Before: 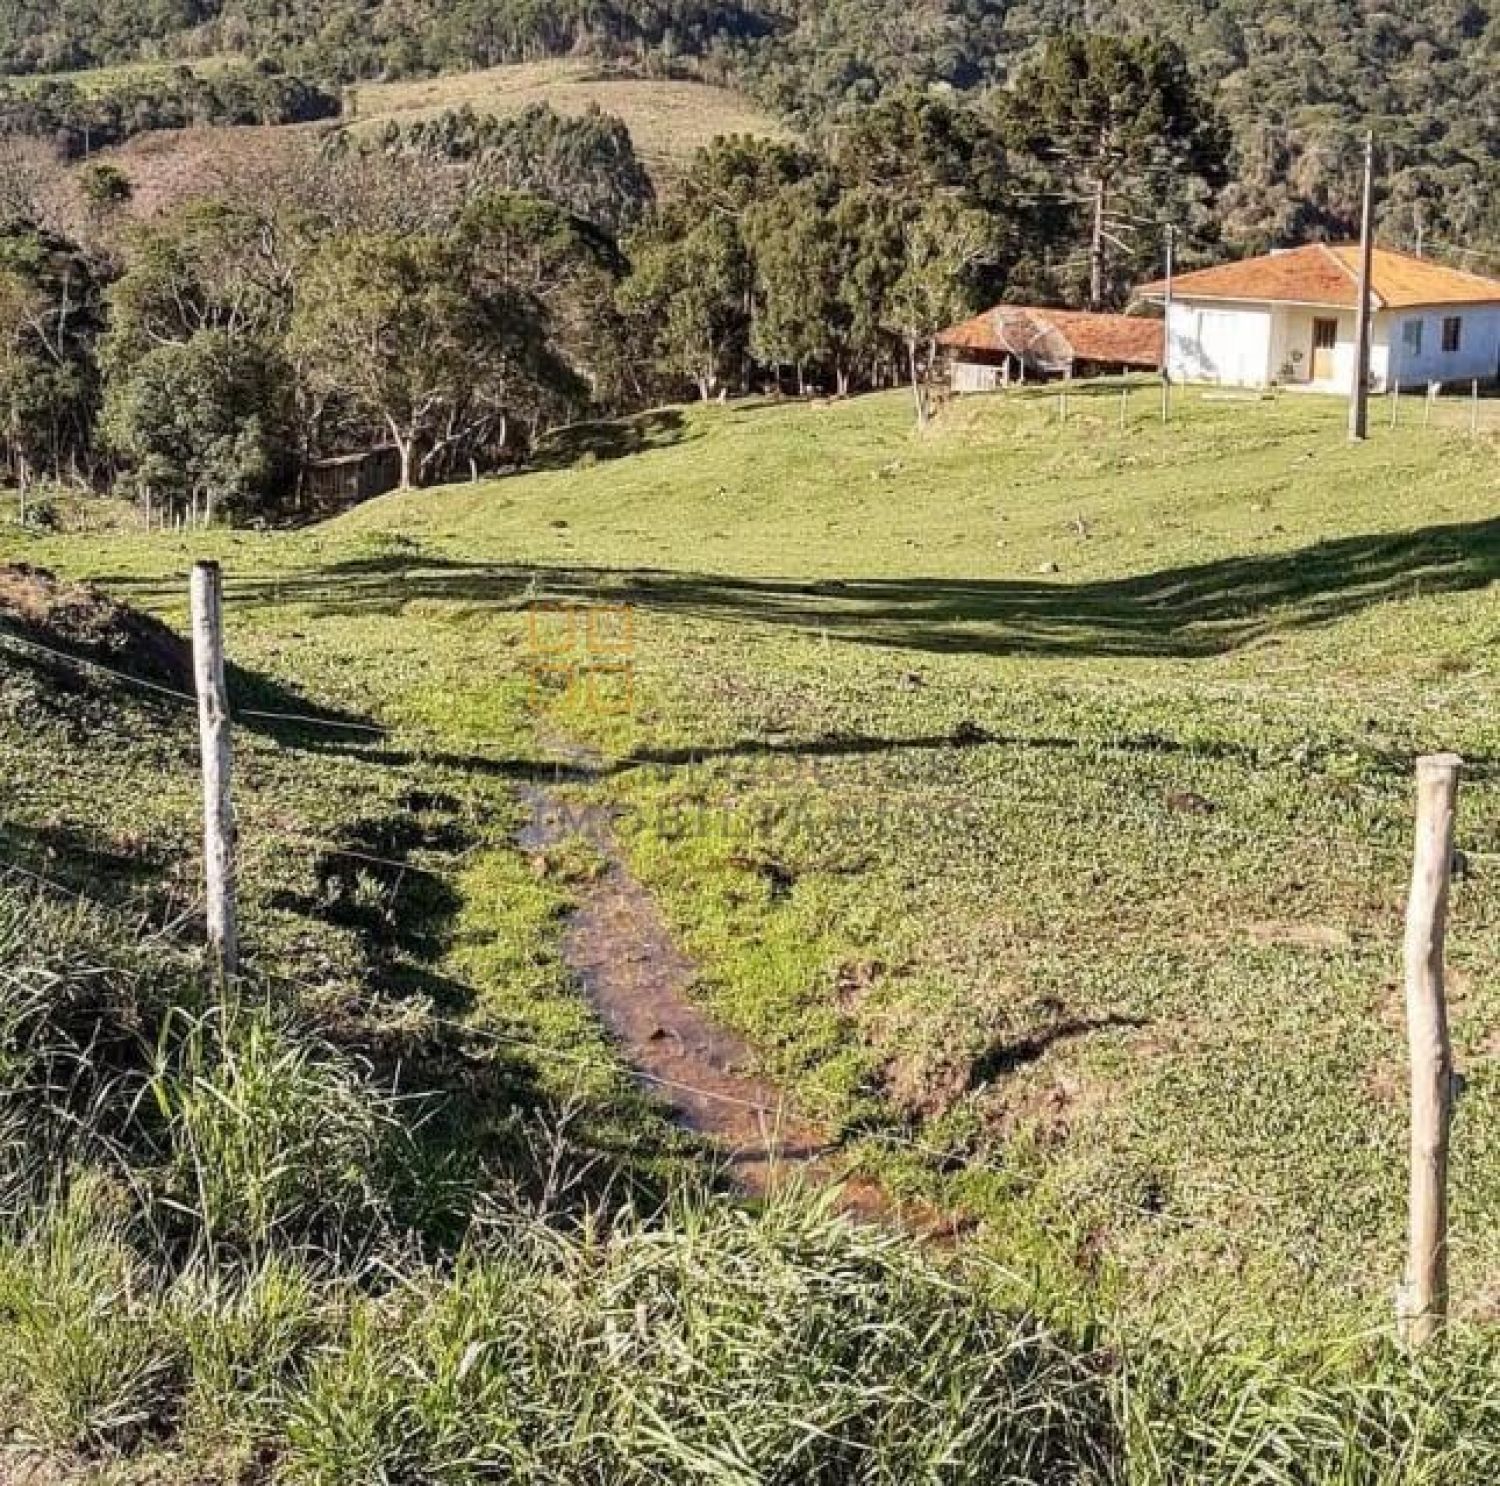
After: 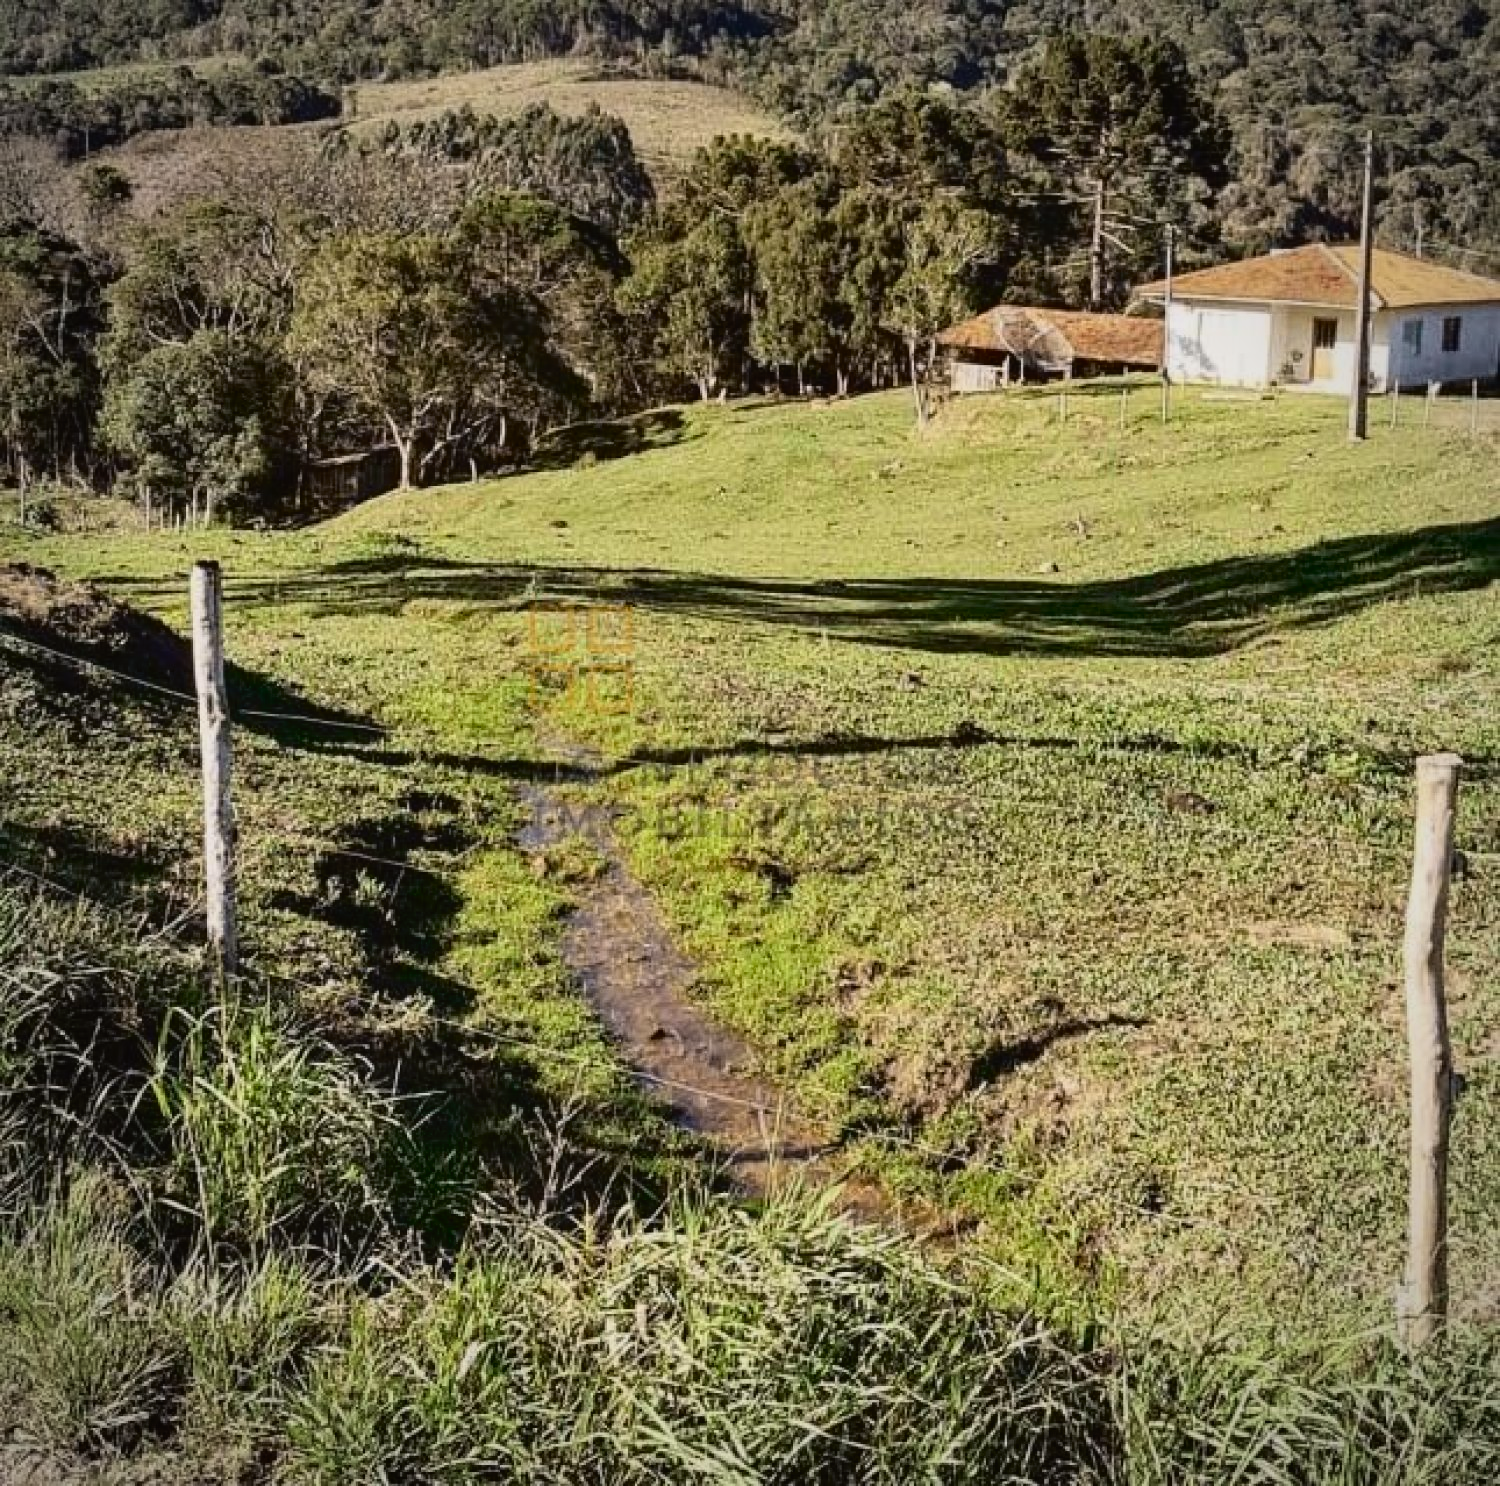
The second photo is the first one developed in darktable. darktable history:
exposure: black level correction 0, exposure -0.73 EV, compensate highlight preservation false
tone curve: curves: ch0 [(0, 0.023) (0.113, 0.084) (0.285, 0.301) (0.673, 0.796) (0.845, 0.932) (0.994, 0.971)]; ch1 [(0, 0) (0.456, 0.437) (0.498, 0.5) (0.57, 0.559) (0.631, 0.639) (1, 1)]; ch2 [(0, 0) (0.417, 0.44) (0.46, 0.453) (0.502, 0.507) (0.55, 0.57) (0.67, 0.712) (1, 1)], color space Lab, independent channels, preserve colors none
vignetting: brightness -0.417, saturation -0.307, unbound false
